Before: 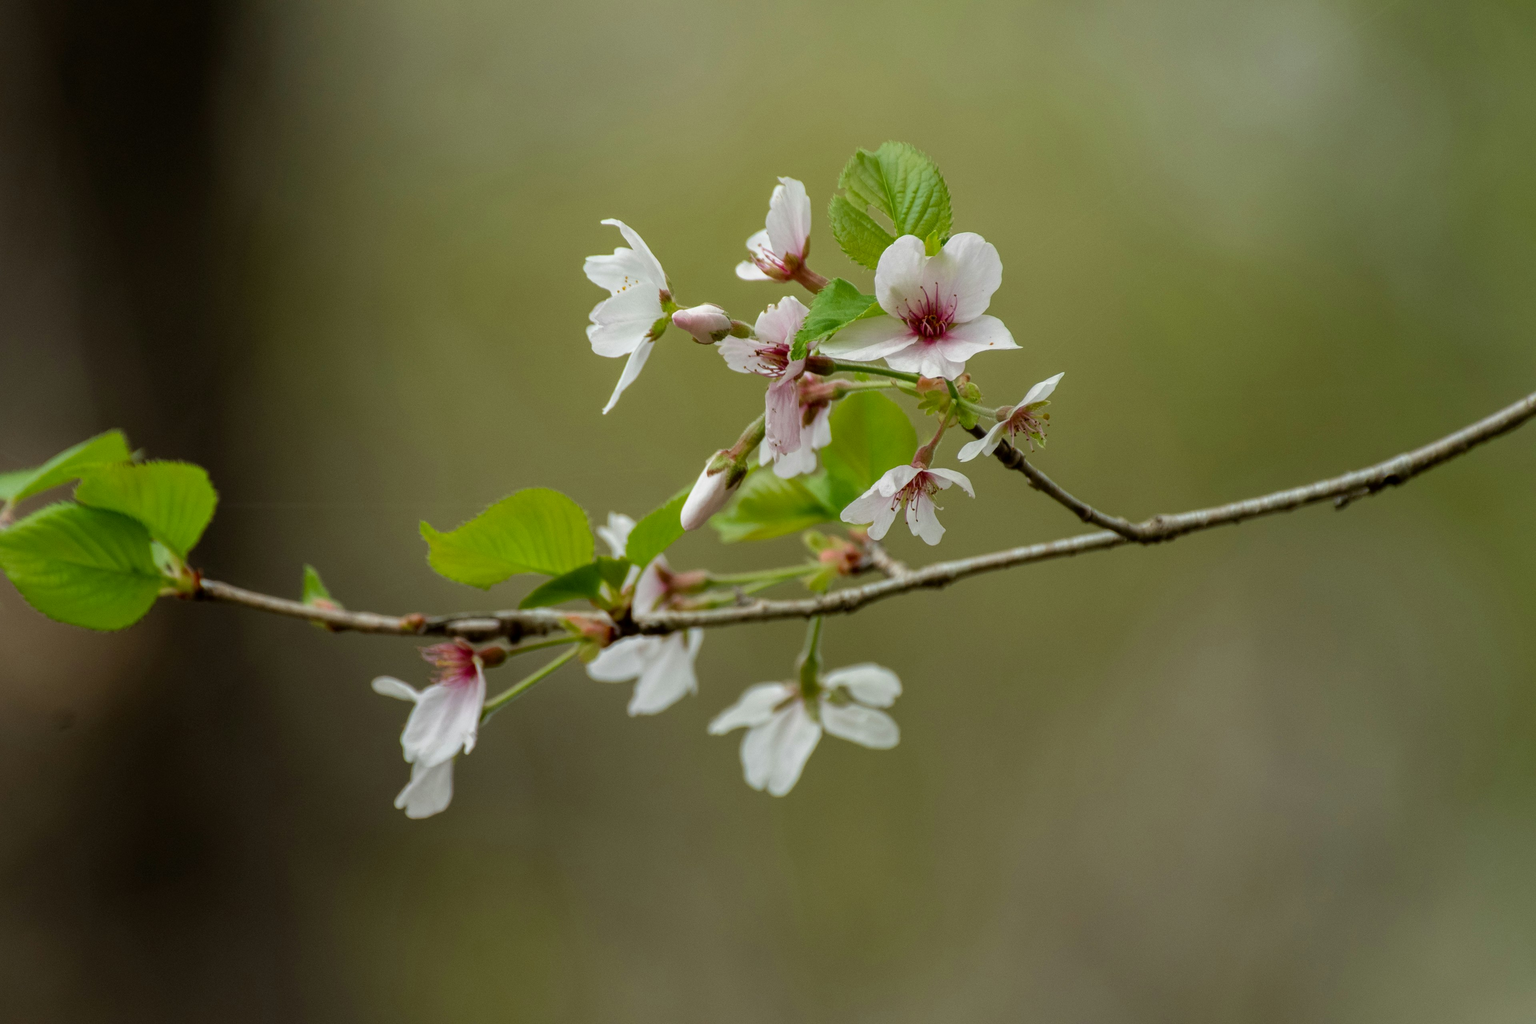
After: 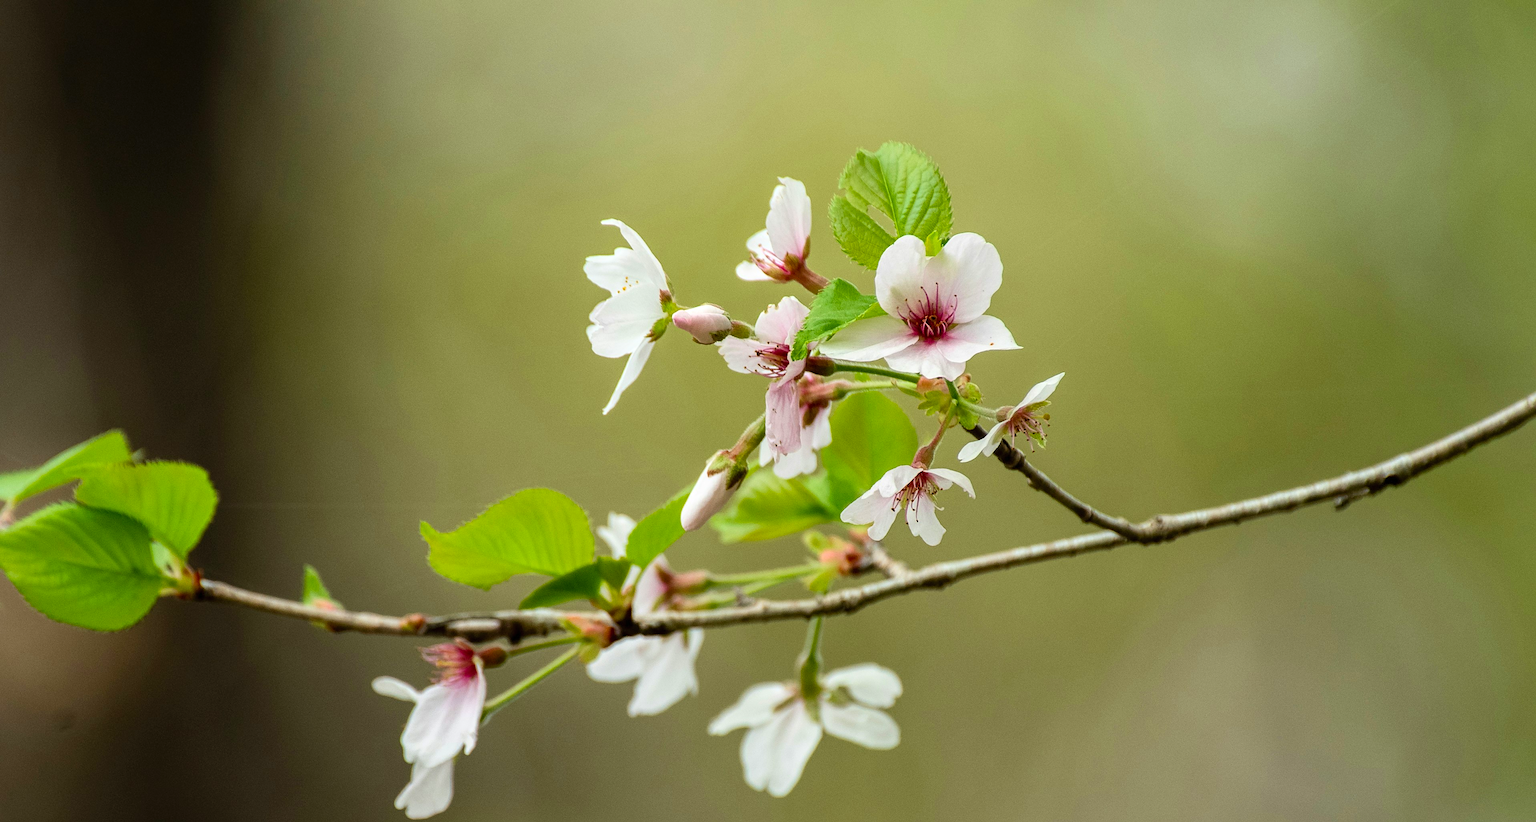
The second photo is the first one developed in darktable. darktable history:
crop: bottom 19.681%
sharpen: on, module defaults
exposure: exposure 0.202 EV, compensate highlight preservation false
contrast brightness saturation: contrast 0.204, brightness 0.157, saturation 0.225
